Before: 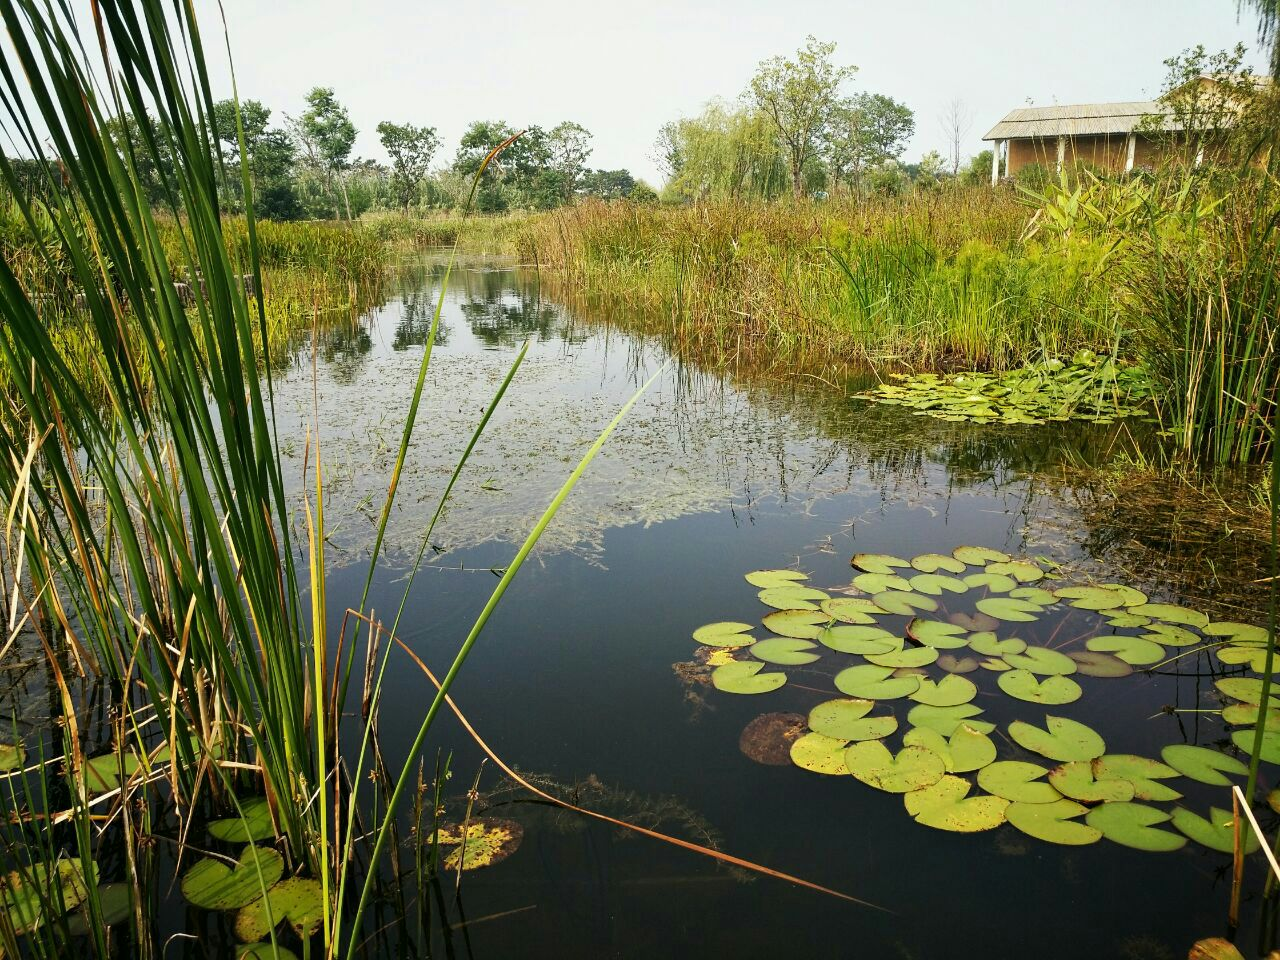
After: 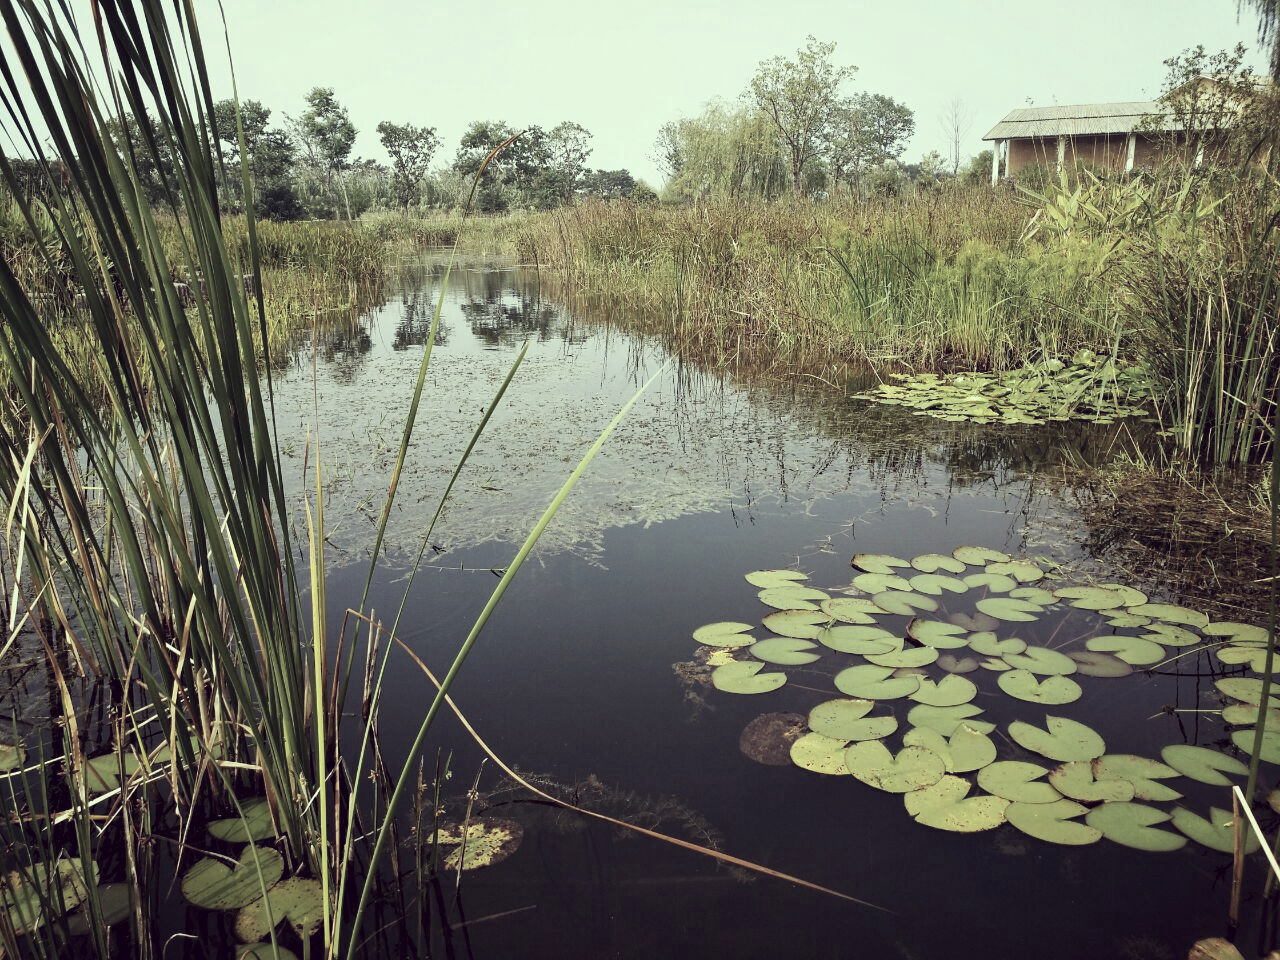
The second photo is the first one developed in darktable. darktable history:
color correction: highlights a* -20.63, highlights b* 20.48, shadows a* 19.78, shadows b* -19.81, saturation 0.446
